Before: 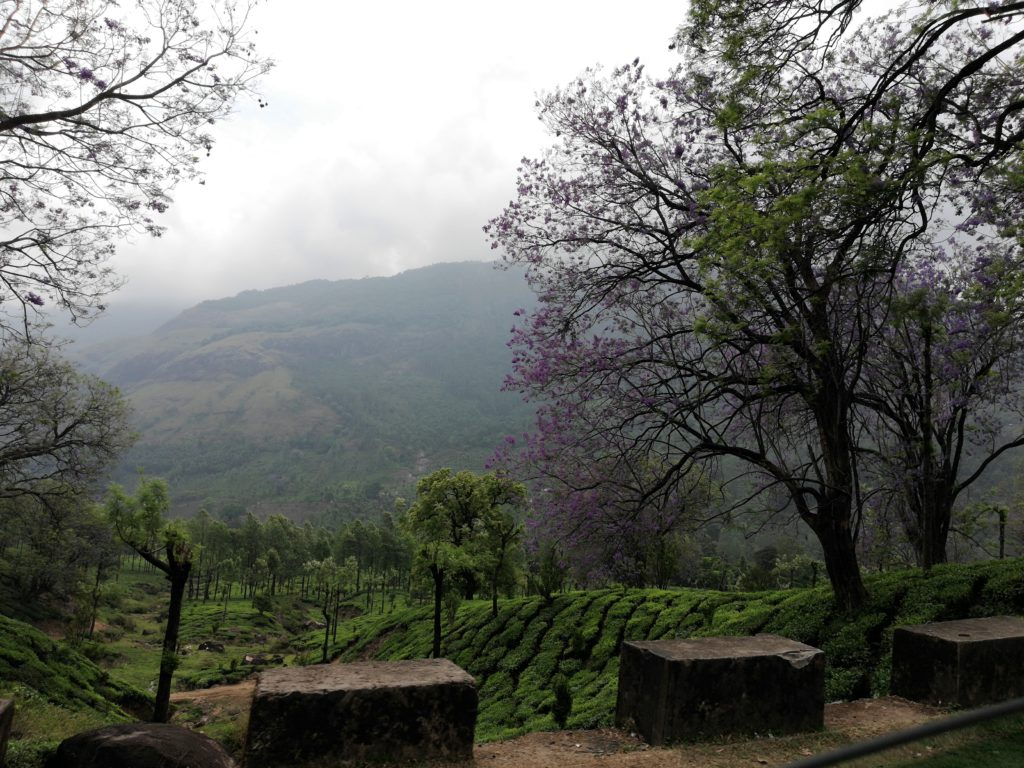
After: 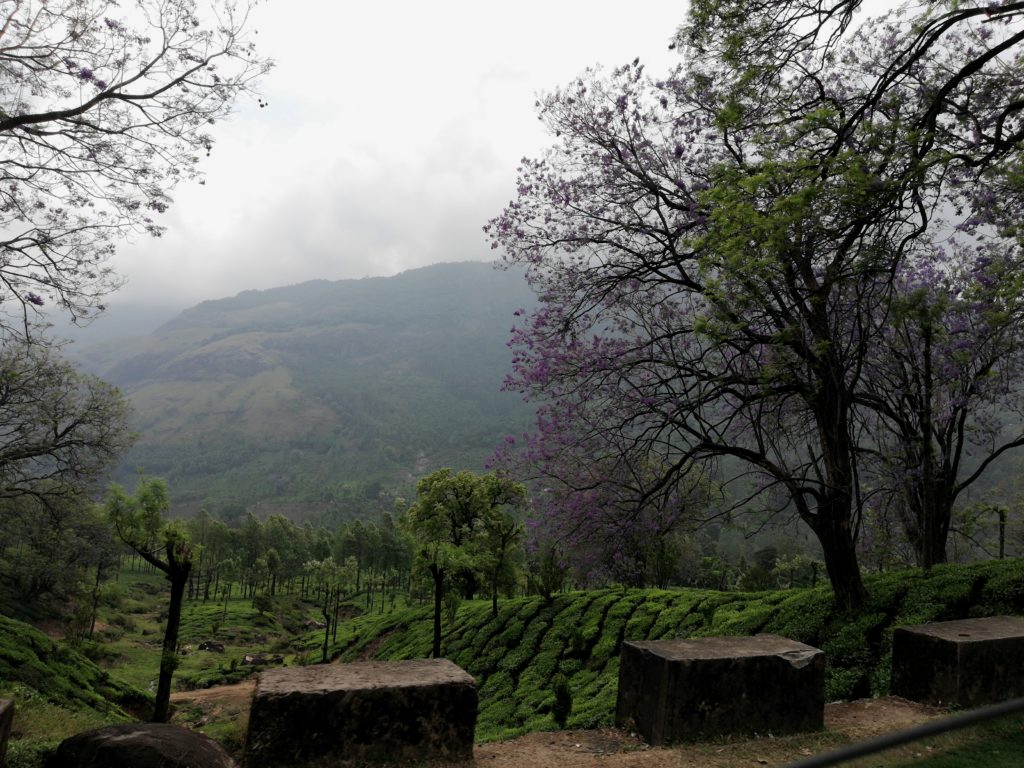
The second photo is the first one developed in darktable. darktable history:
exposure: black level correction 0.001, exposure -0.124 EV, compensate exposure bias true, compensate highlight preservation false
